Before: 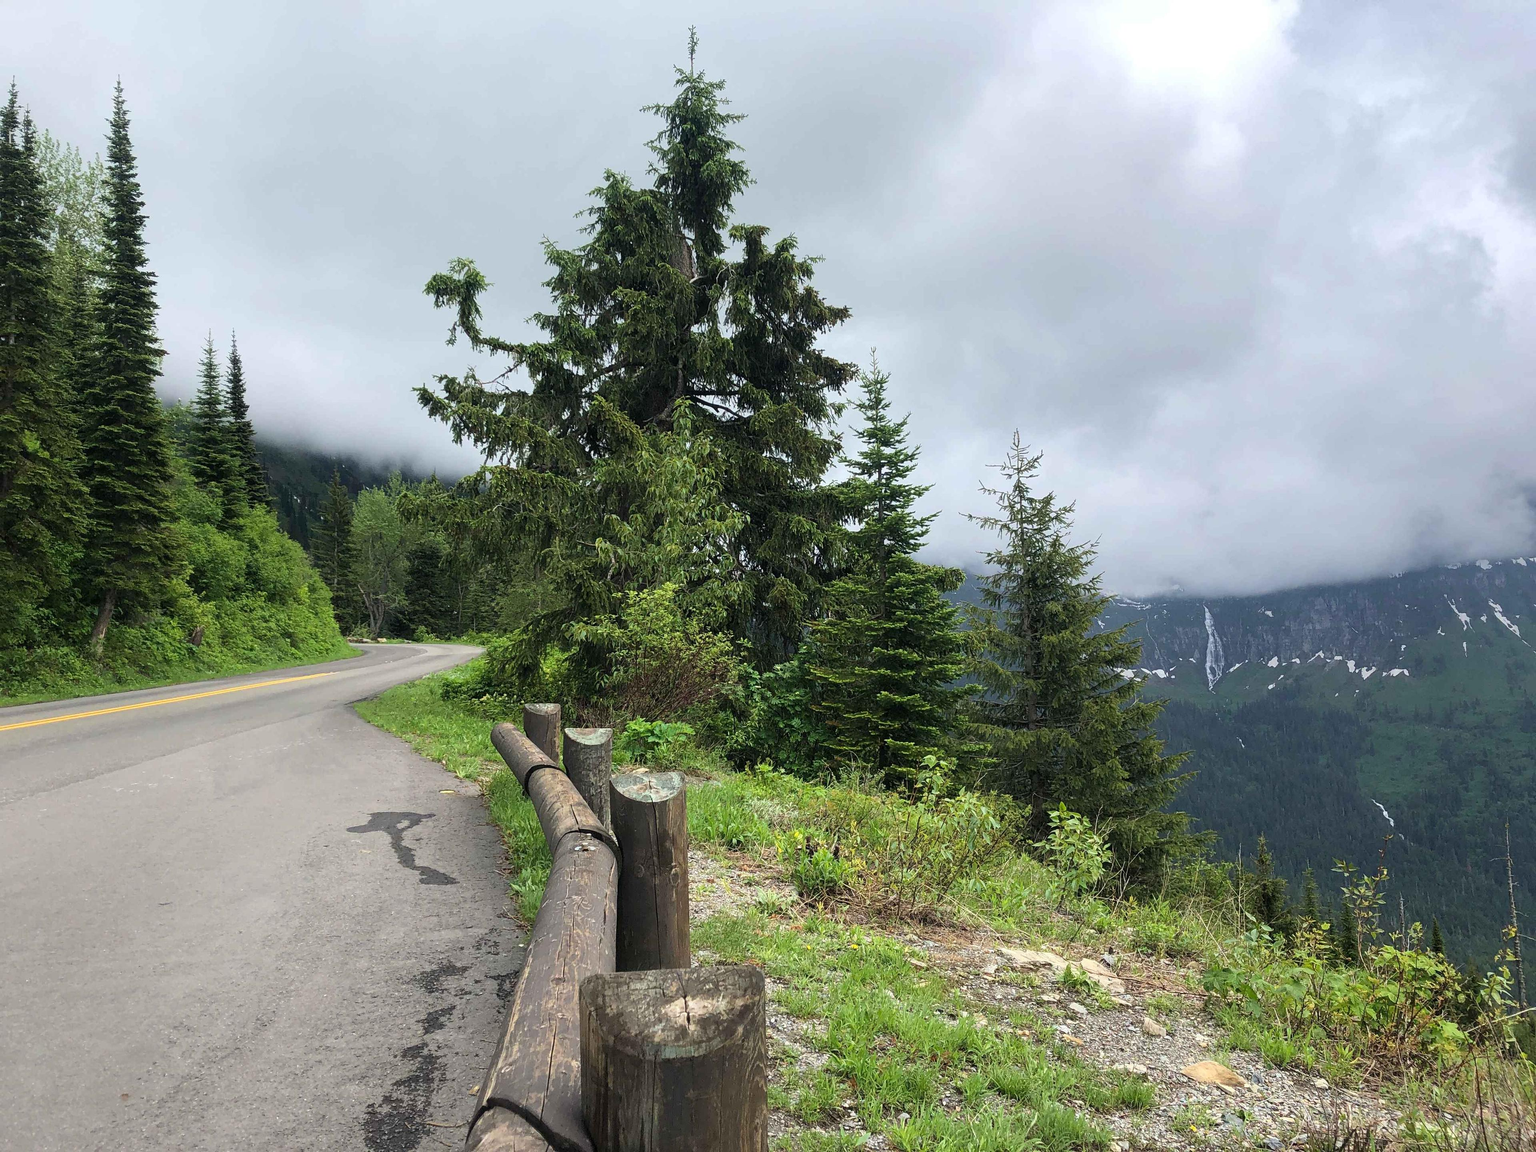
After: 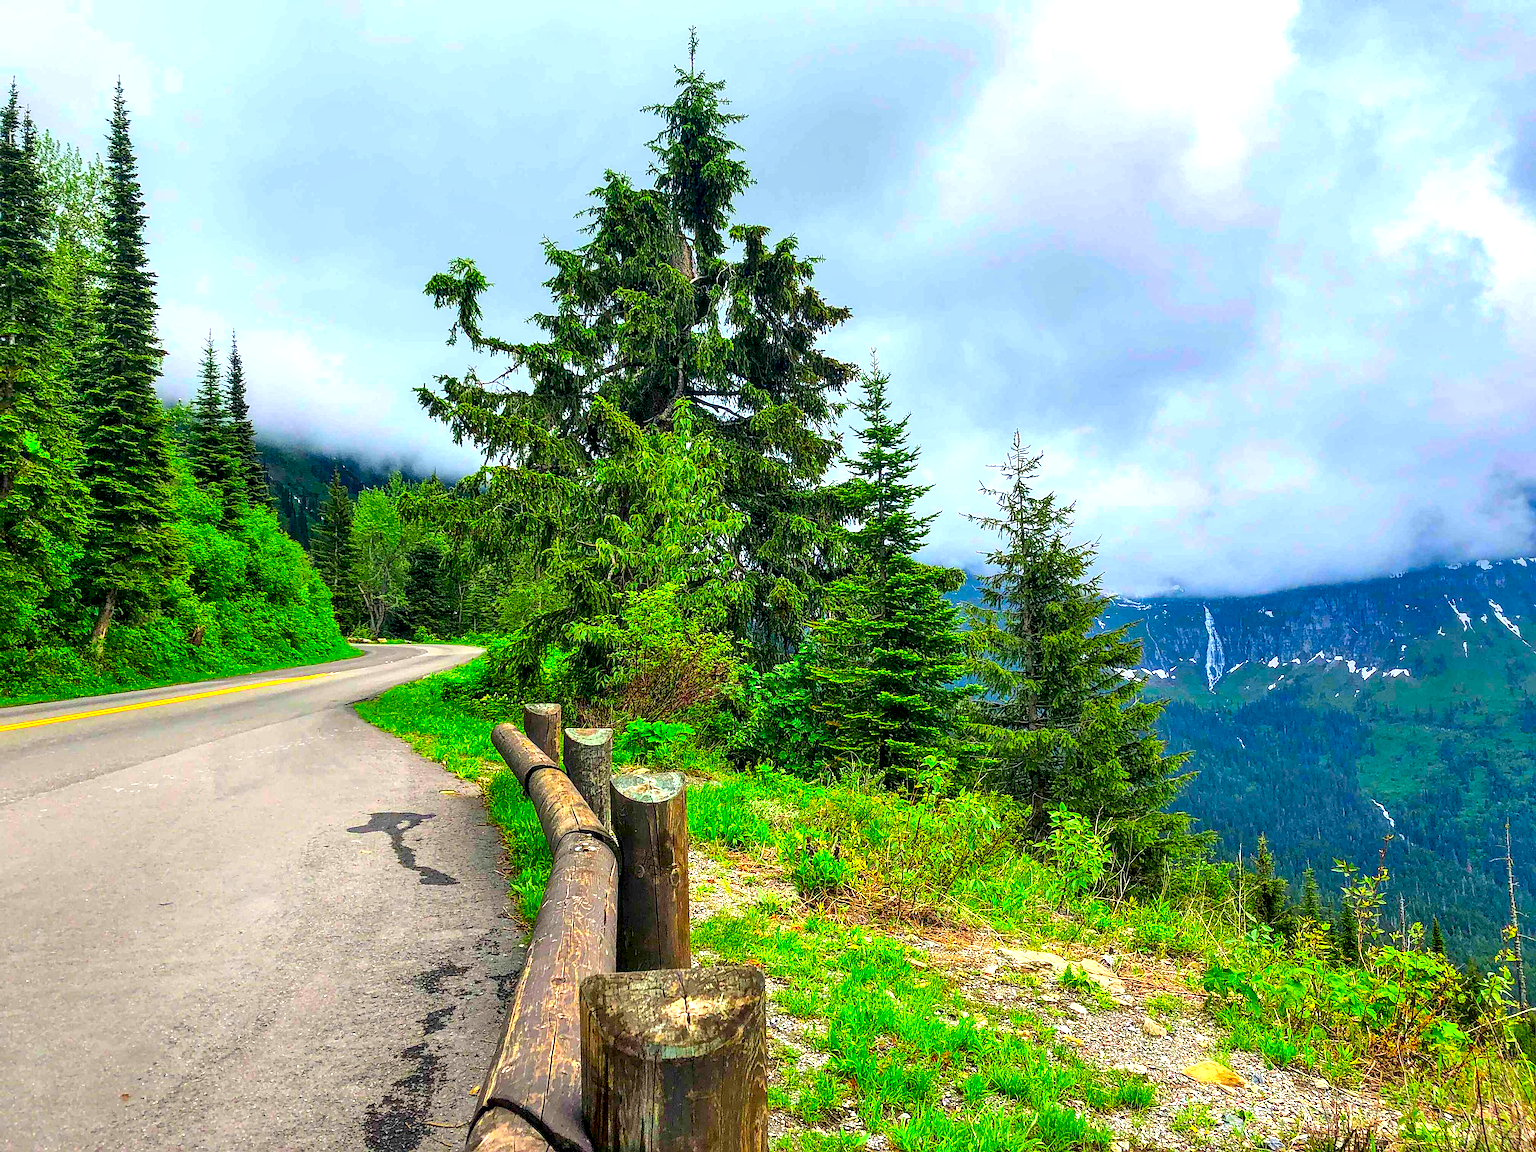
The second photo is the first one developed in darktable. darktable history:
local contrast: highlights 60%, shadows 60%, detail 160%
sharpen: on, module defaults
color correction: saturation 3
shadows and highlights: radius 110.86, shadows 51.09, white point adjustment 9.16, highlights -4.17, highlights color adjustment 32.2%, soften with gaussian
